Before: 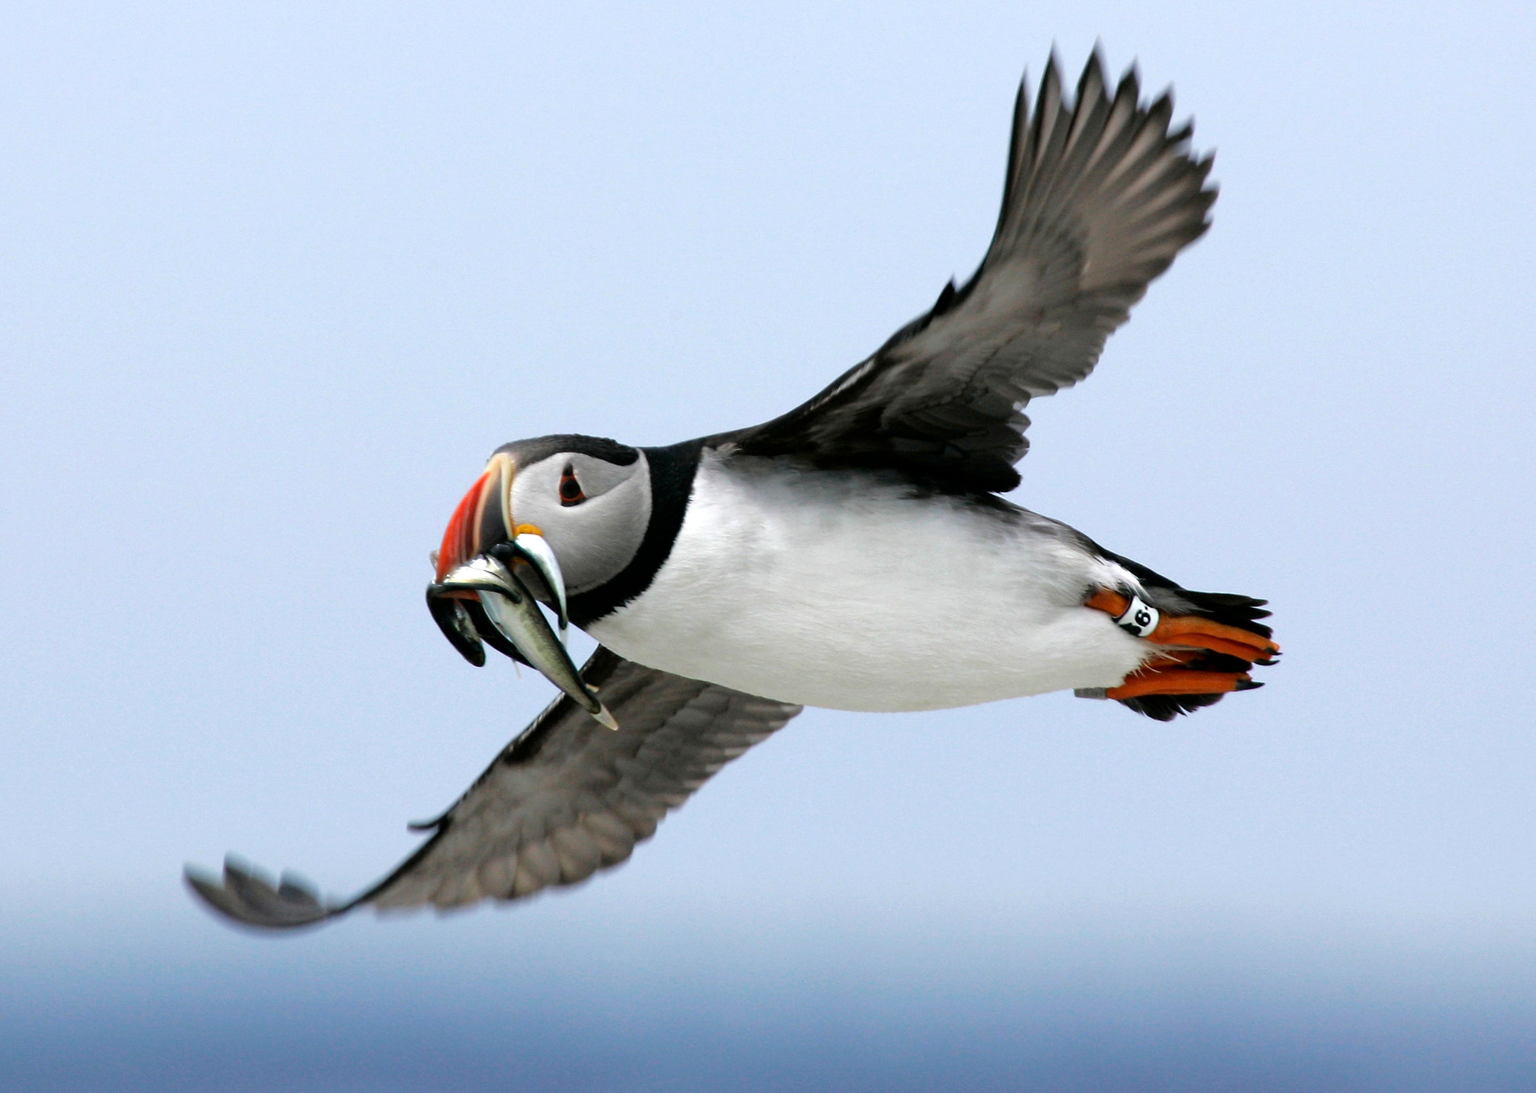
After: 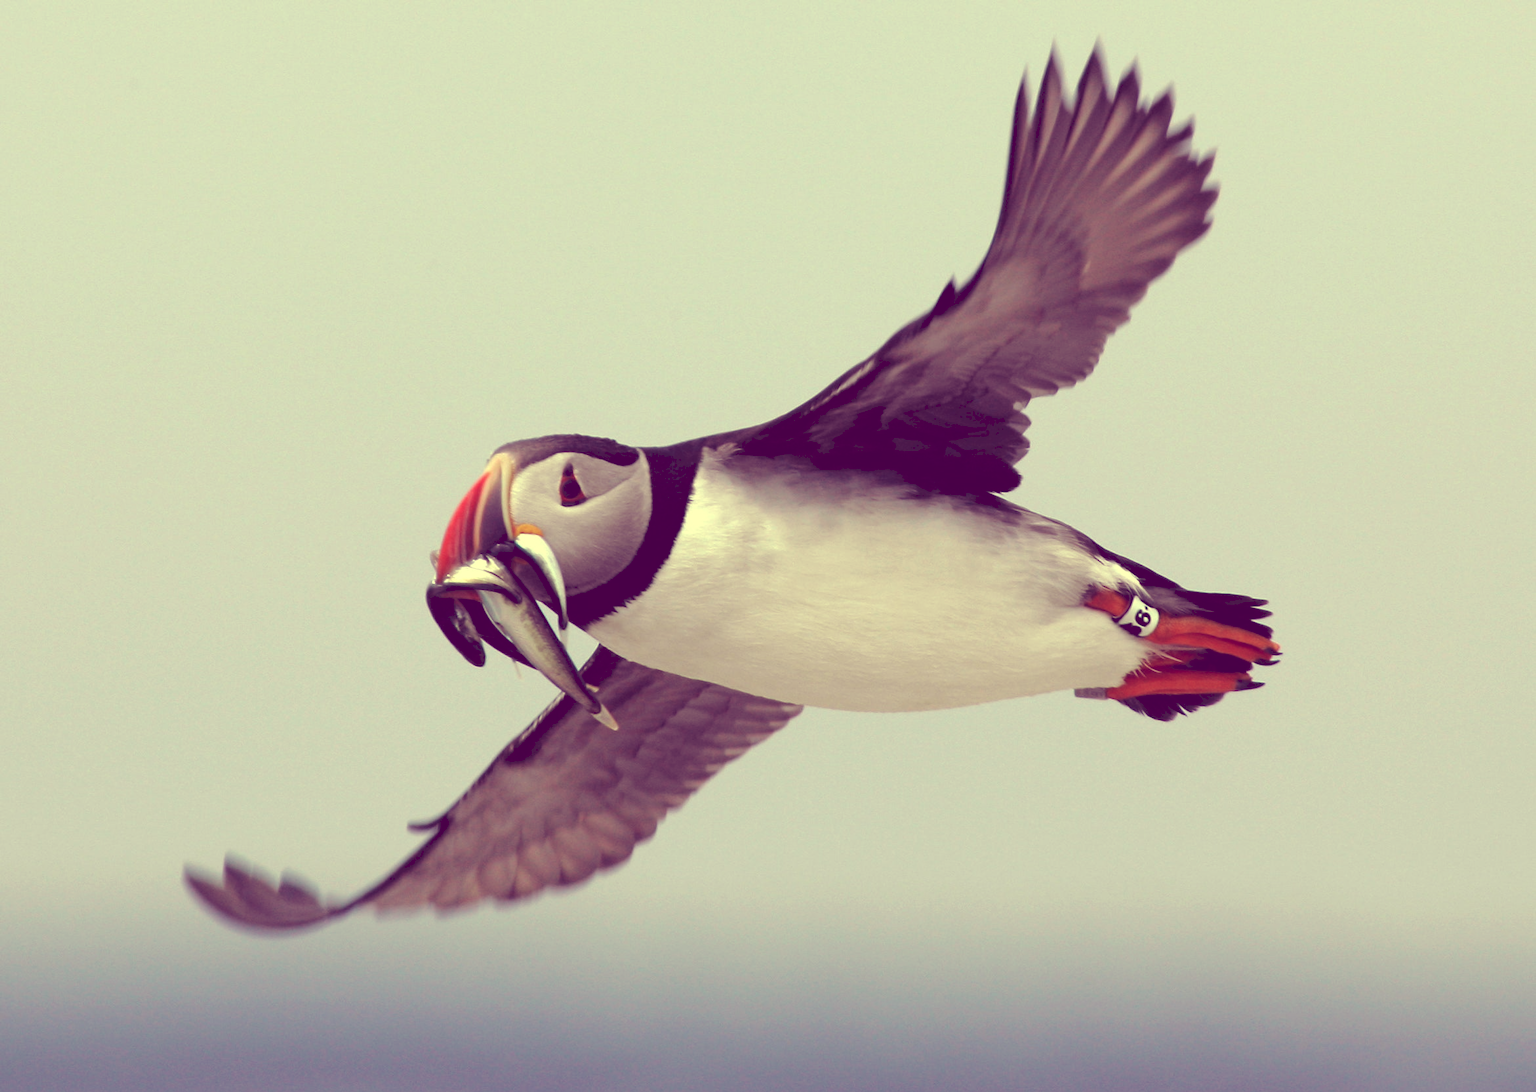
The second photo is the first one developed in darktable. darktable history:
tone curve: curves: ch0 [(0, 0) (0.003, 0.125) (0.011, 0.139) (0.025, 0.155) (0.044, 0.174) (0.069, 0.192) (0.1, 0.211) (0.136, 0.234) (0.177, 0.262) (0.224, 0.296) (0.277, 0.337) (0.335, 0.385) (0.399, 0.436) (0.468, 0.5) (0.543, 0.573) (0.623, 0.644) (0.709, 0.713) (0.801, 0.791) (0.898, 0.881) (1, 1)], preserve colors none
color look up table: target L [96.81, 94.91, 90.46, 87.41, 78.9, 79.27, 73.68, 73.38, 61.5, 58.49, 49.67, 29.28, 28.48, 6.996, 200.55, 85.26, 77.78, 67.1, 61.12, 56.81, 50.56, 51.17, 33.38, 27.27, 9.943, 99.84, 79.12, 70.66, 68.37, 59.23, 57.34, 55.29, 53.66, 47.91, 40.67, 38.94, 37.36, 32.94, 18.06, 11.21, 19.94, 7.788, 92.49, 80.18, 78.98, 70.21, 55.89, 37.48, 34.31], target a [-10.21, -27.08, -40.37, -74.89, -66.81, -20.15, -56.24, -17.91, -51.14, -14.87, -30.88, -9.755, 27.46, 30.42, 0, 7.58, 6.84, 47.62, 65.16, 37.25, 19.16, 38.46, 69.12, 56.46, 47.34, -8.082, 17, 12.98, 6.101, 83.81, 45.05, 9.467, 80.74, 28.76, 7.571, 2.796, 71.48, 71.31, 27.74, 54.09, 59.8, 45.09, -32.23, -54.41, -16.59, -30.06, -28.86, -10.38, 18.89], target b [51.32, 82.18, 42.27, 60.26, 42.12, 34.92, 20.31, 63.99, 49.46, 34.96, 12.65, 0.751, 8.807, -27.36, 0, 71.9, 33.22, 24.59, 36.42, 39.82, 20.14, 16.43, 18.1, -7.494, -19.08, 31.98, 7.059, 13.42, -9.978, -24.53, -15.92, -9.105, 5.765, -4.81, -50.47, -41.13, -58.72, -32.91, -41.72, -69.45, -38.7, -39.27, 24.39, 7.03, 17.65, -5.066, -3.652, -15.77, -10.09], num patches 49
